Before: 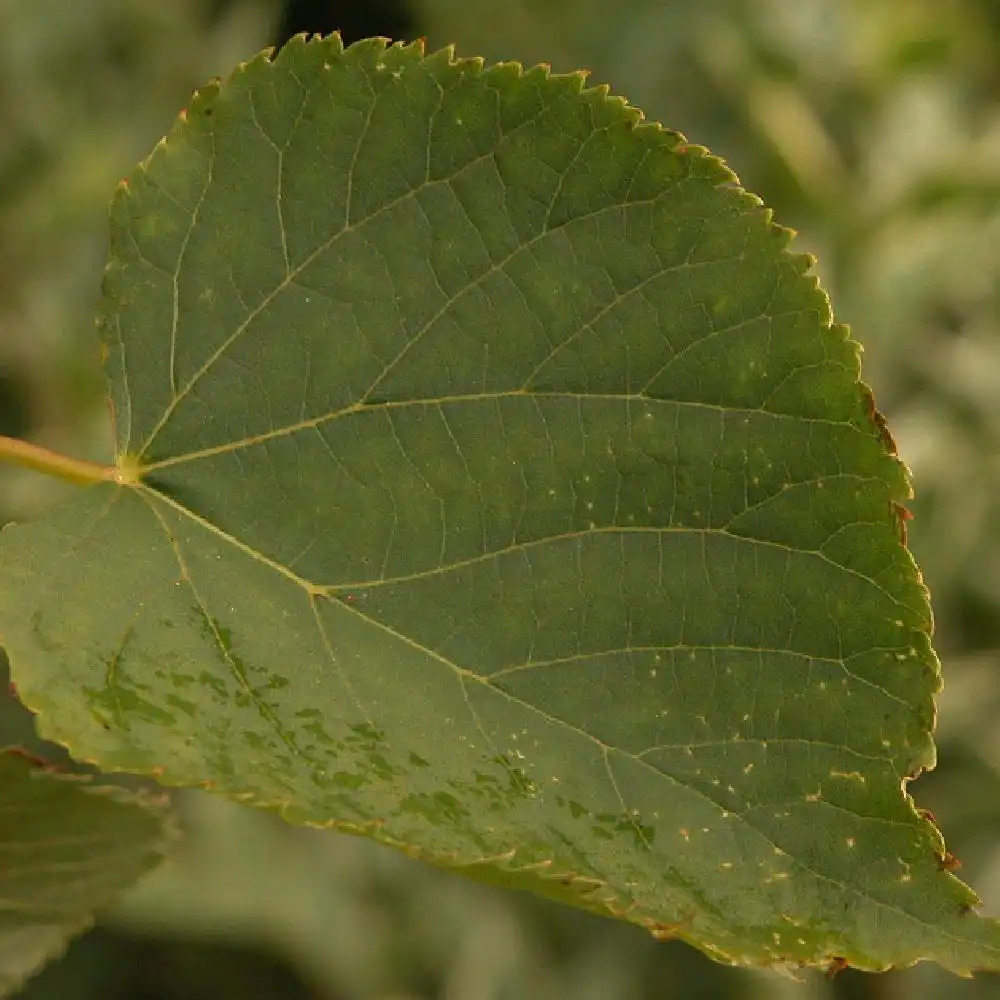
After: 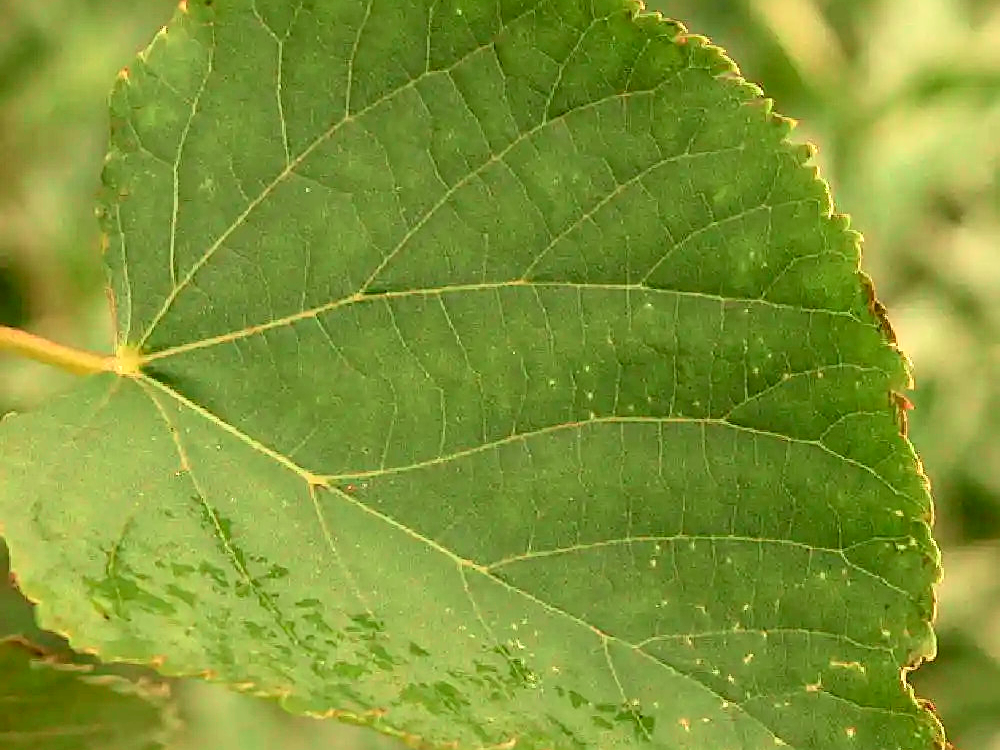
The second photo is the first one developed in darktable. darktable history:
local contrast: on, module defaults
crop: top 11.015%, bottom 13.965%
sharpen: on, module defaults
exposure: exposure 0.775 EV, compensate highlight preservation false
tone curve: curves: ch0 [(0, 0.022) (0.114, 0.088) (0.282, 0.316) (0.446, 0.511) (0.613, 0.693) (0.786, 0.843) (0.999, 0.949)]; ch1 [(0, 0) (0.395, 0.343) (0.463, 0.427) (0.486, 0.474) (0.503, 0.5) (0.535, 0.522) (0.555, 0.546) (0.594, 0.614) (0.755, 0.793) (1, 1)]; ch2 [(0, 0) (0.369, 0.388) (0.449, 0.431) (0.501, 0.5) (0.528, 0.517) (0.561, 0.598) (0.697, 0.721) (1, 1)], color space Lab, independent channels, preserve colors none
